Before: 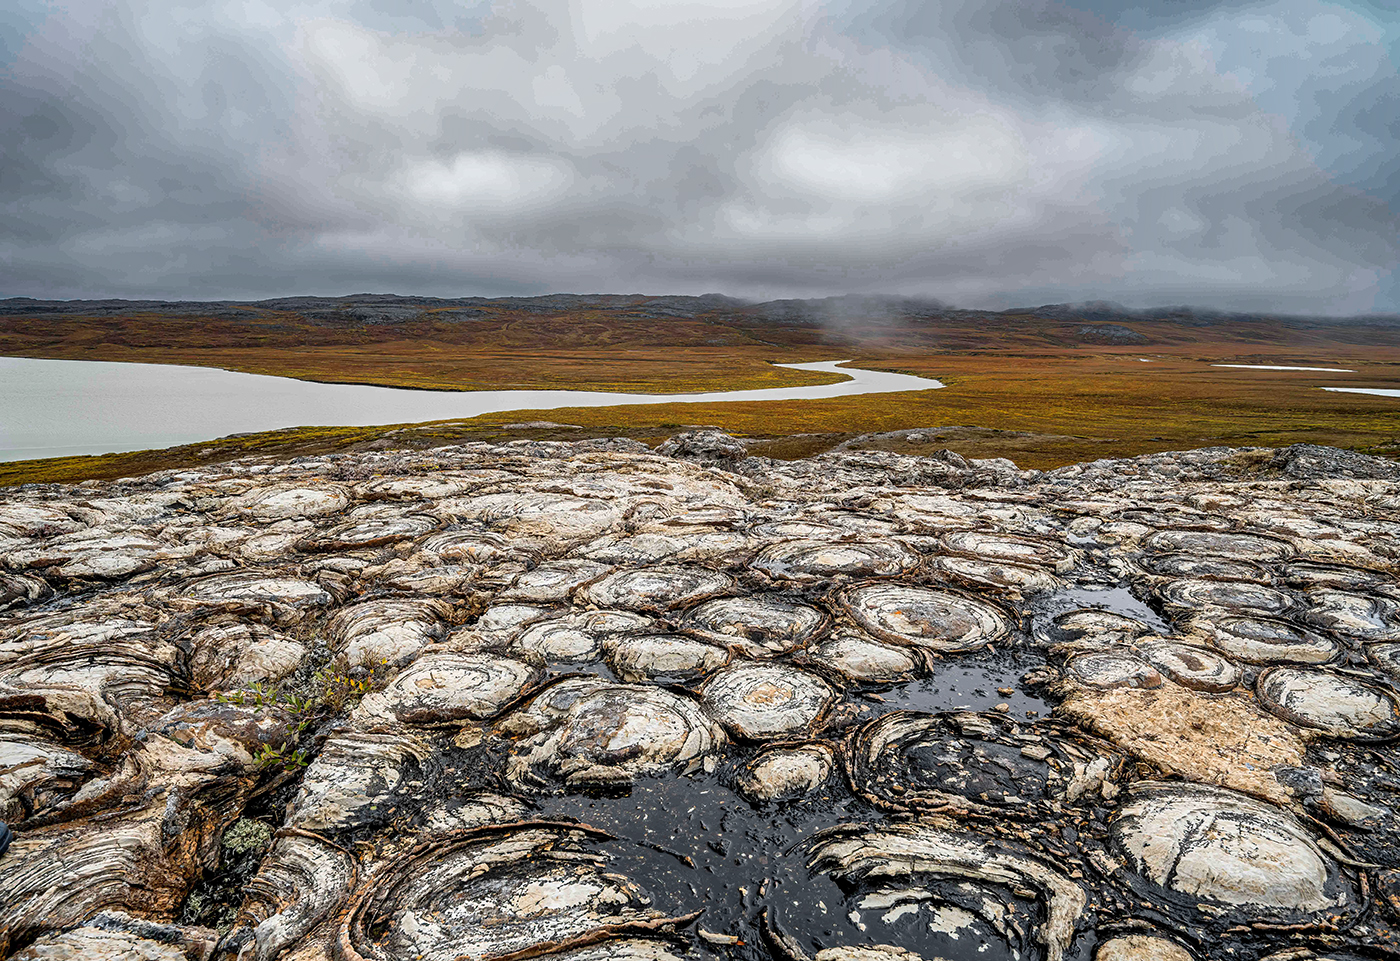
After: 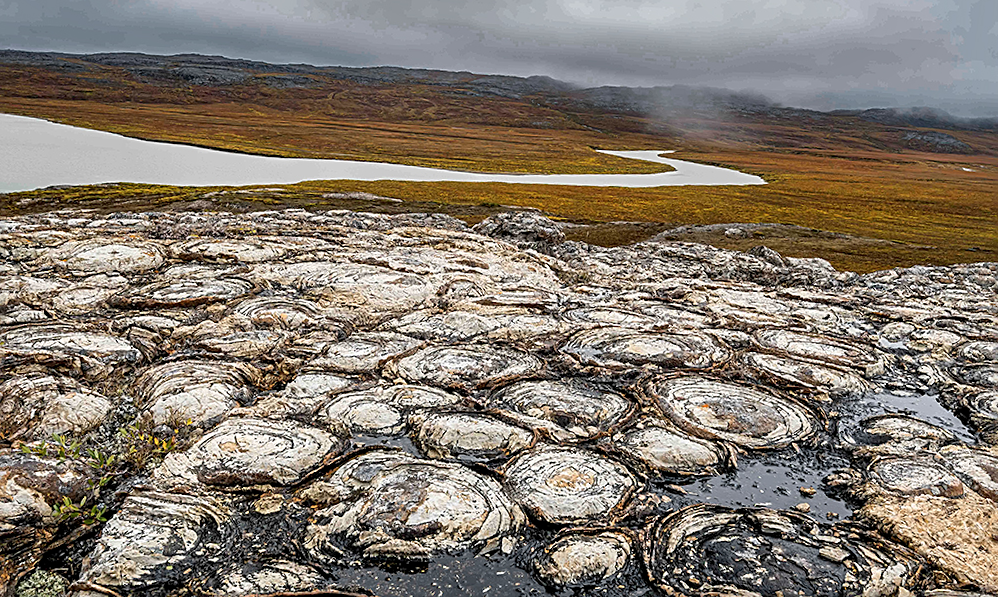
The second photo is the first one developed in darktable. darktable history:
sharpen: on, module defaults
crop and rotate: angle -3.63°, left 9.822%, top 20.404%, right 12.418%, bottom 11.764%
